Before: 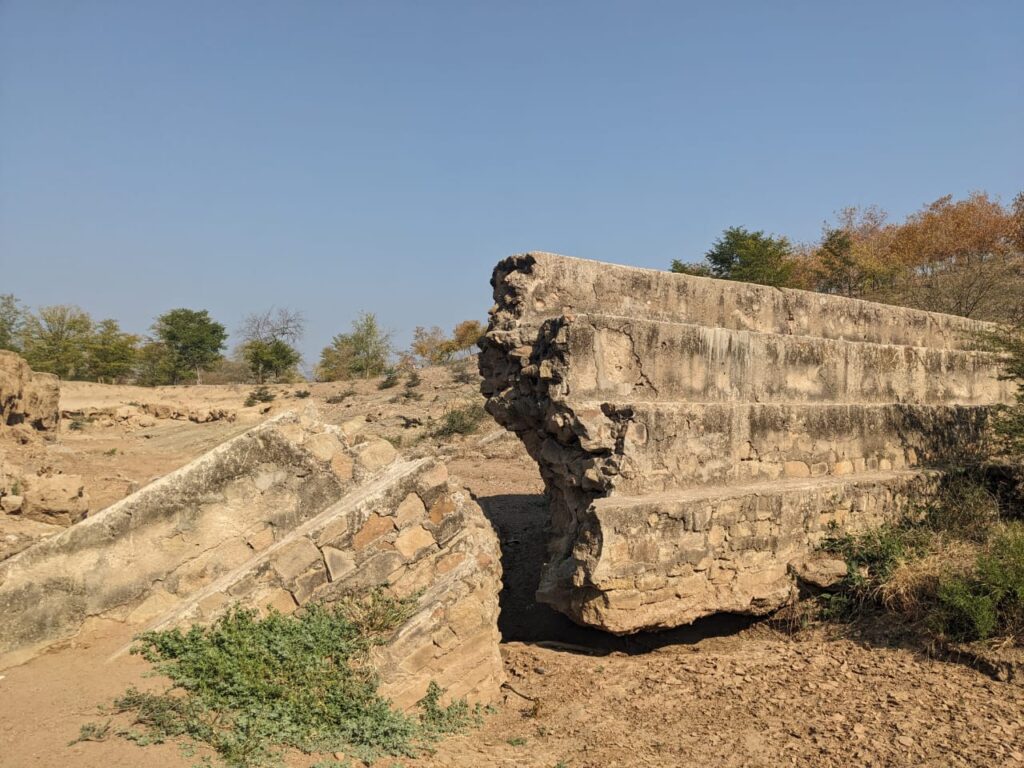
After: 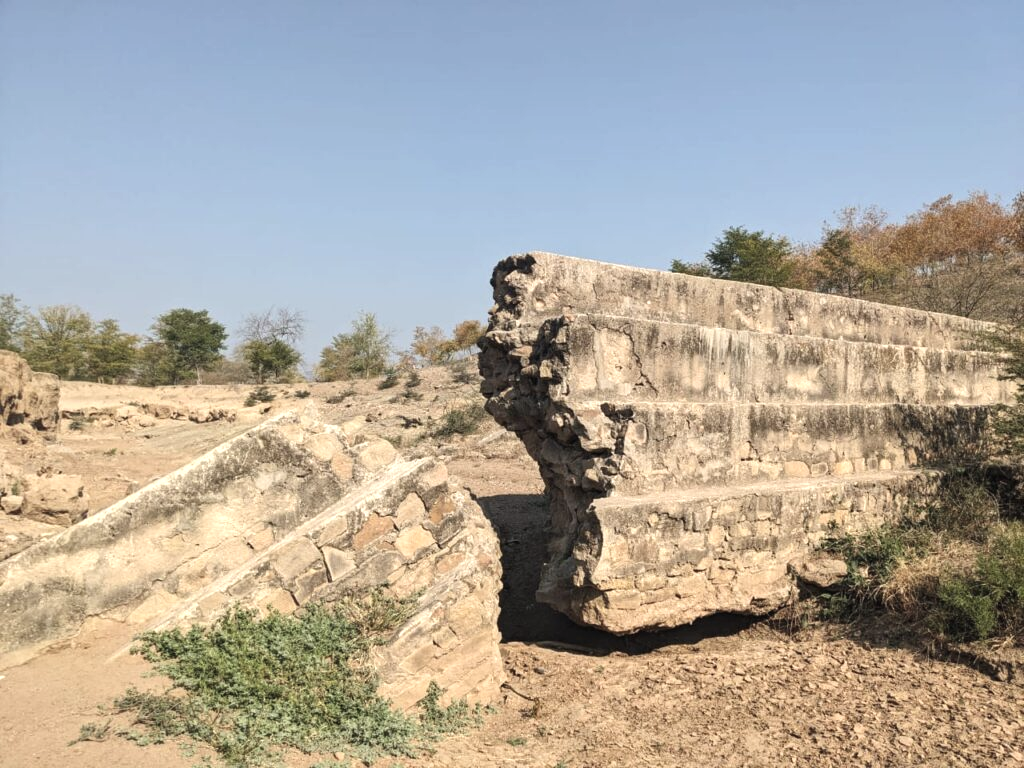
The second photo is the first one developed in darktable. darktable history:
exposure: black level correction -0.002, exposure 0.54 EV, compensate highlight preservation false
contrast brightness saturation: contrast 0.06, brightness -0.01, saturation -0.23
